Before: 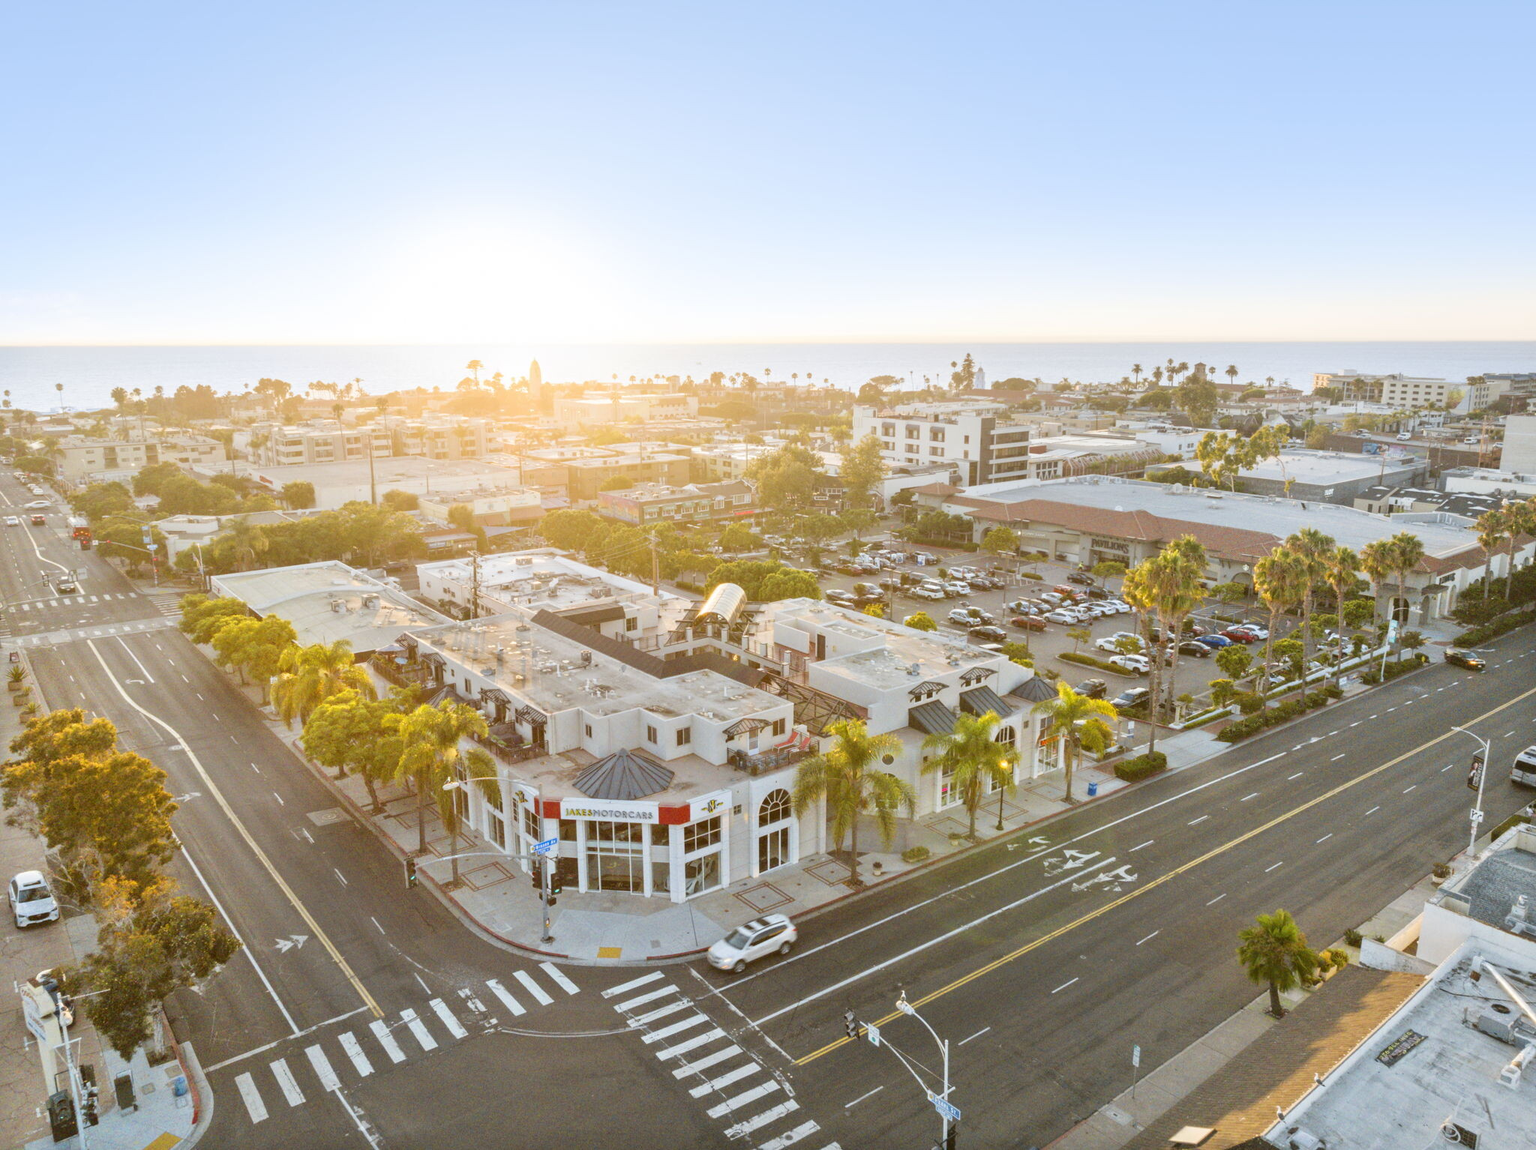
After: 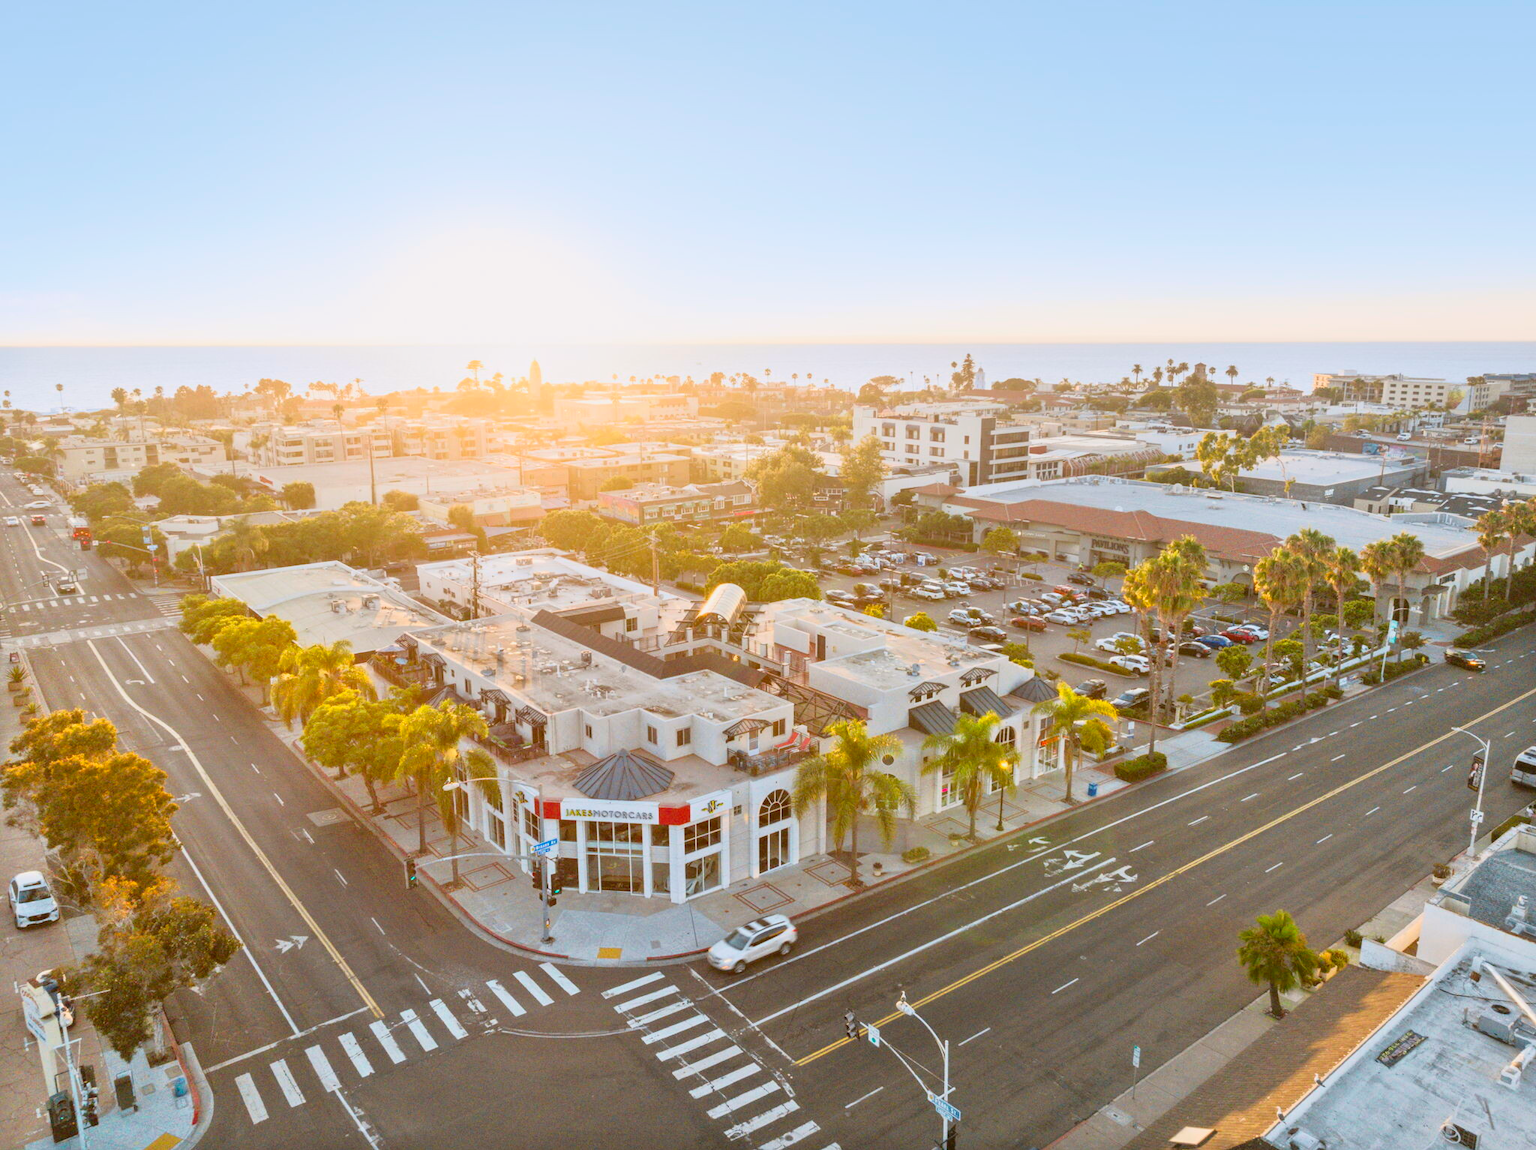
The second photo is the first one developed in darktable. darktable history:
tone curve: curves: ch0 [(0.013, 0) (0.061, 0.068) (0.239, 0.256) (0.502, 0.505) (0.683, 0.676) (0.761, 0.773) (0.858, 0.858) (0.987, 0.945)]; ch1 [(0, 0) (0.172, 0.123) (0.304, 0.267) (0.414, 0.395) (0.472, 0.473) (0.502, 0.508) (0.521, 0.528) (0.583, 0.595) (0.654, 0.673) (0.728, 0.761) (1, 1)]; ch2 [(0, 0) (0.411, 0.424) (0.485, 0.476) (0.502, 0.502) (0.553, 0.557) (0.57, 0.576) (1, 1)], color space Lab, independent channels, preserve colors none
